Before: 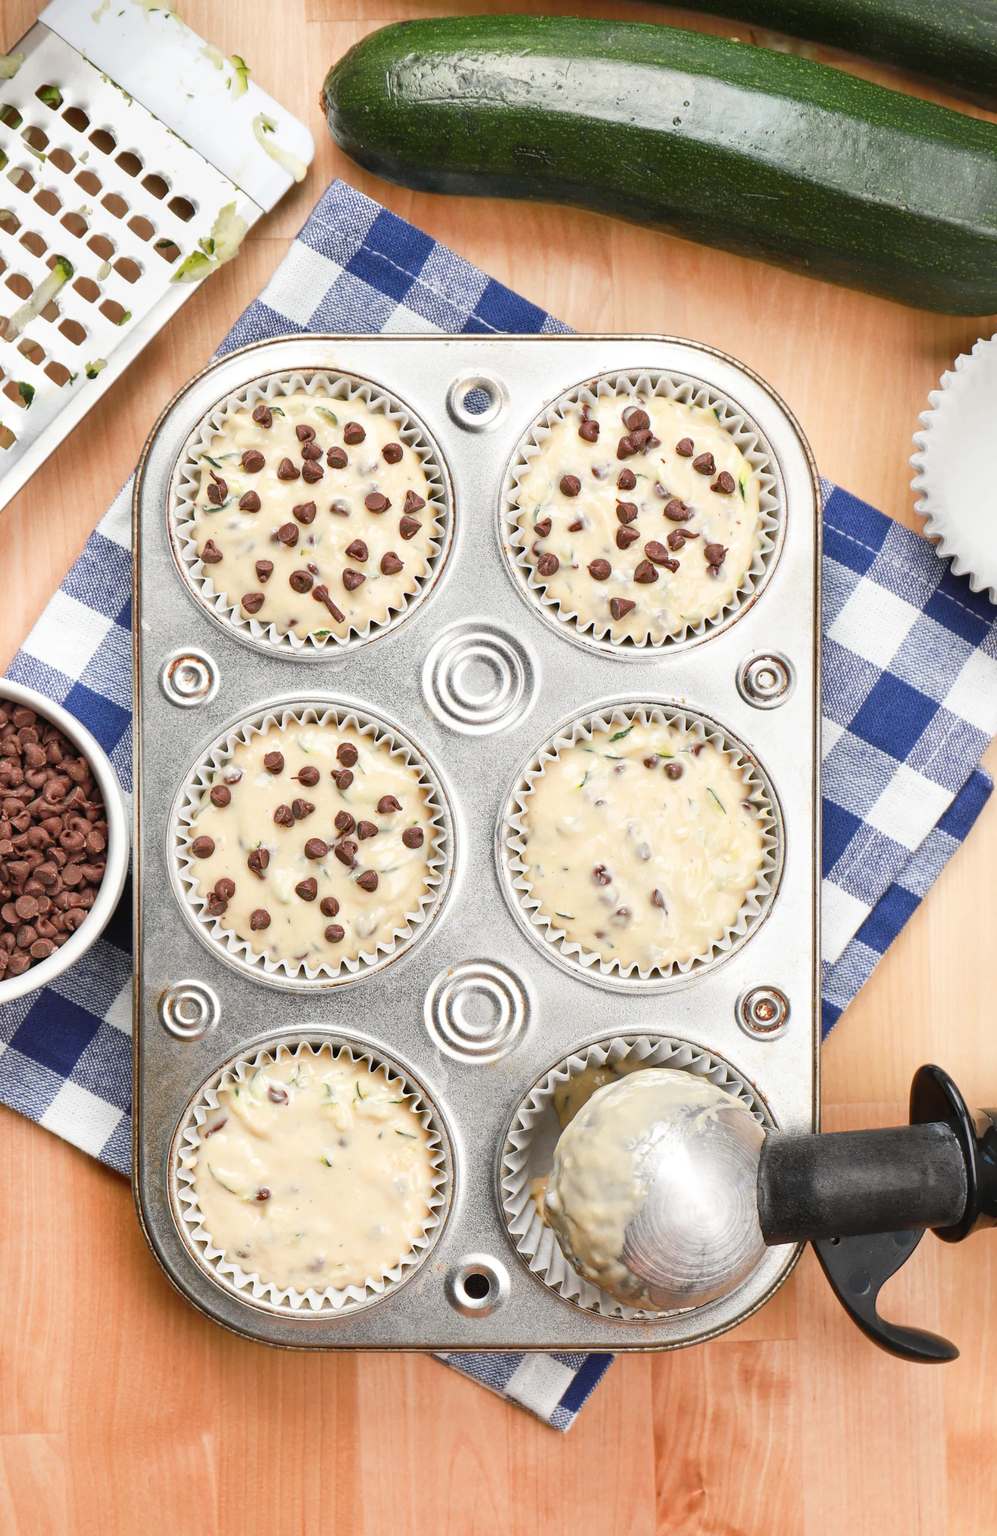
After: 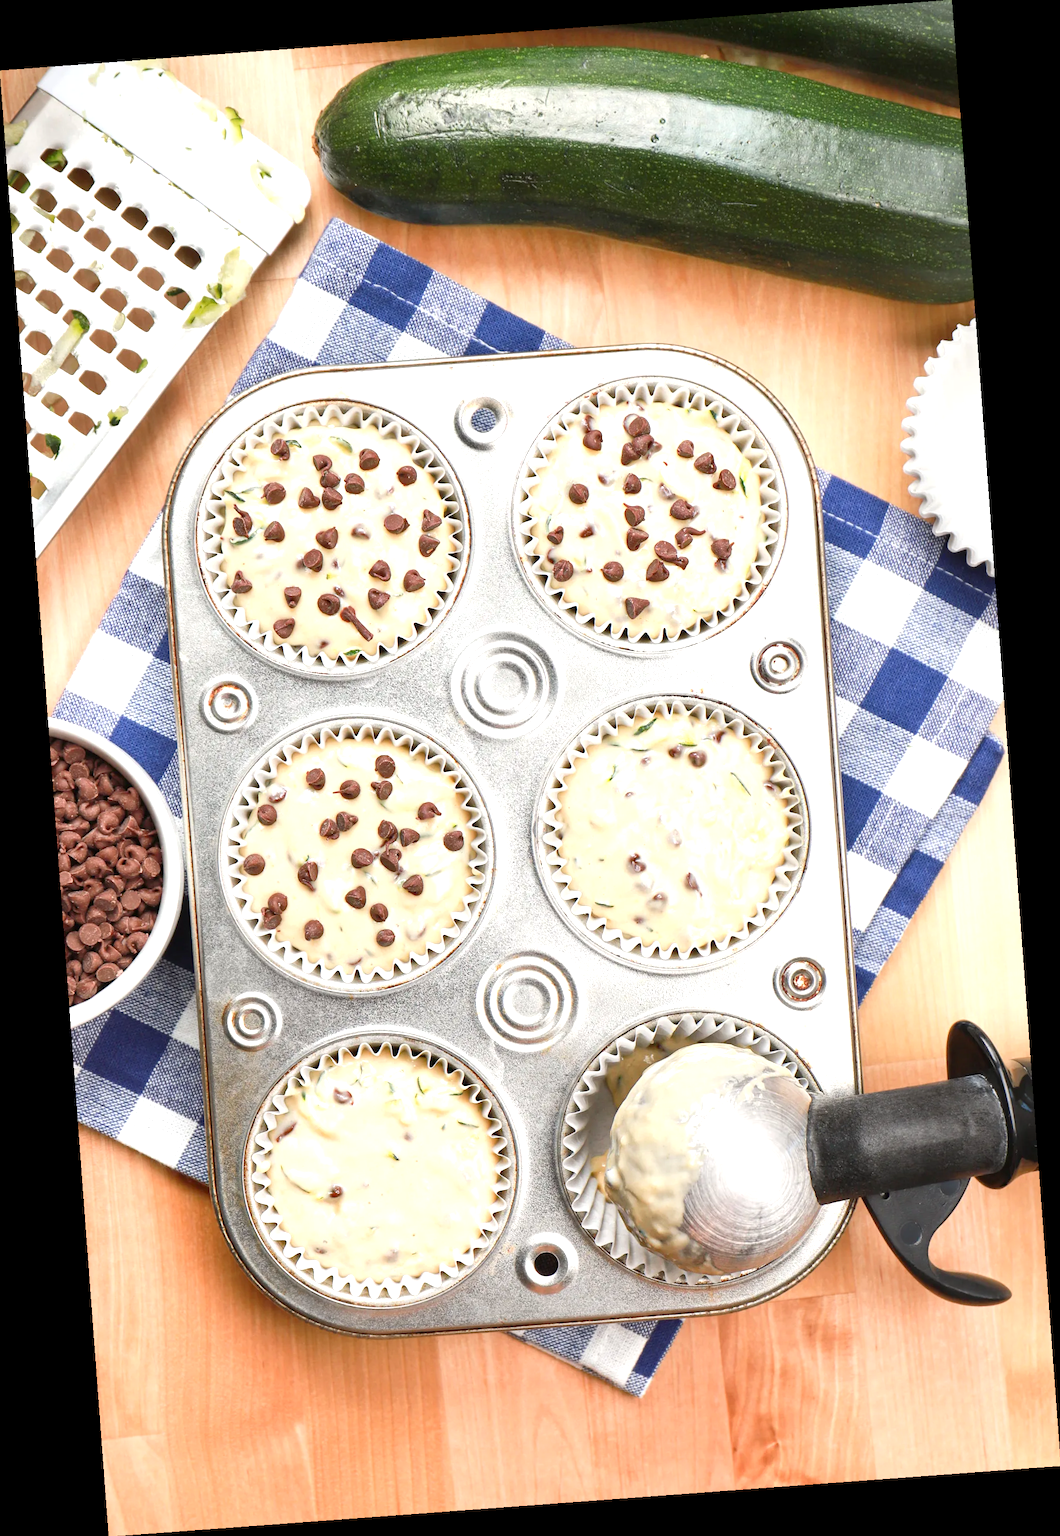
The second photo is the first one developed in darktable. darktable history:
exposure: black level correction 0.001, exposure 0.5 EV, compensate exposure bias true, compensate highlight preservation false
rotate and perspective: rotation -4.25°, automatic cropping off
